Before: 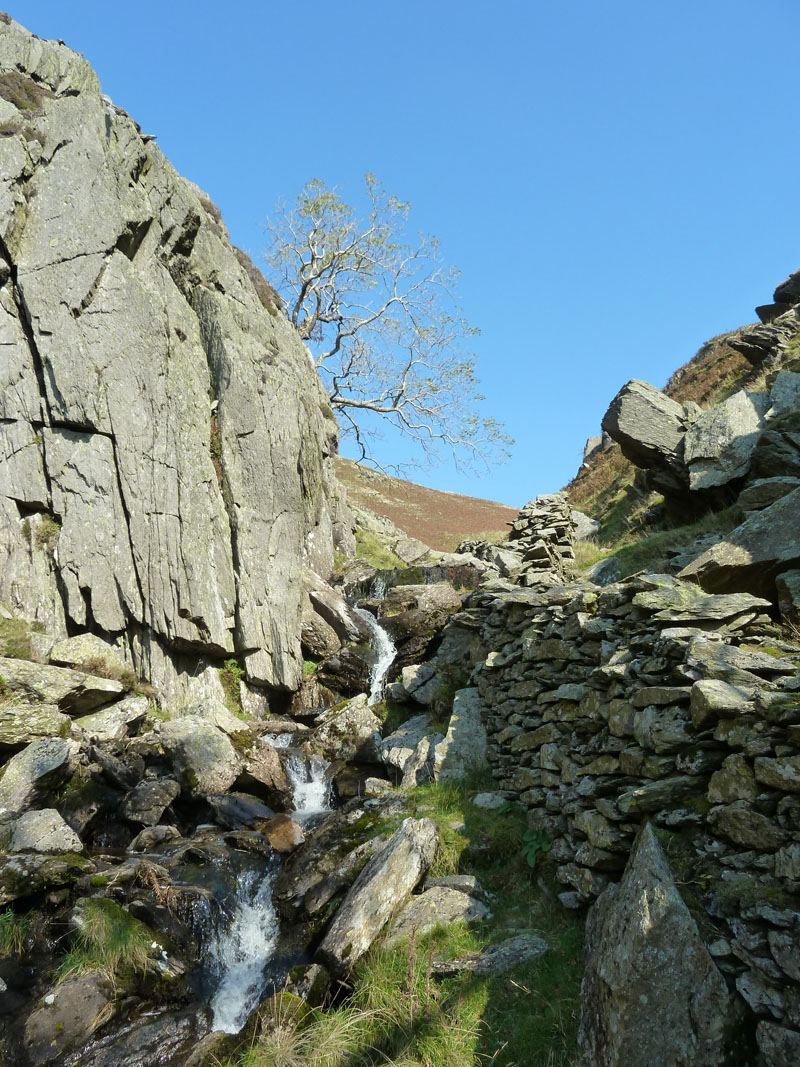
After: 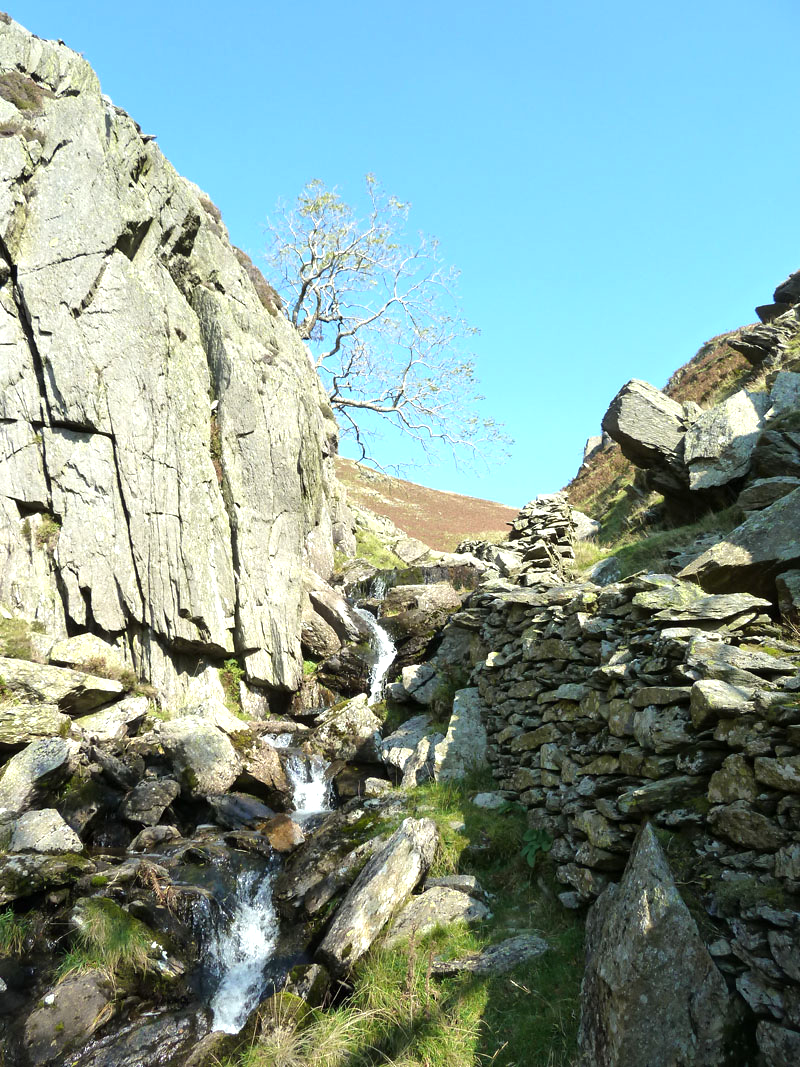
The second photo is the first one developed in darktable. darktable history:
tone equalizer: -8 EV -0.738 EV, -7 EV -0.729 EV, -6 EV -0.574 EV, -5 EV -0.389 EV, -3 EV 0.375 EV, -2 EV 0.6 EV, -1 EV 0.679 EV, +0 EV 0.737 EV, smoothing diameter 24.86%, edges refinement/feathering 14.53, preserve details guided filter
